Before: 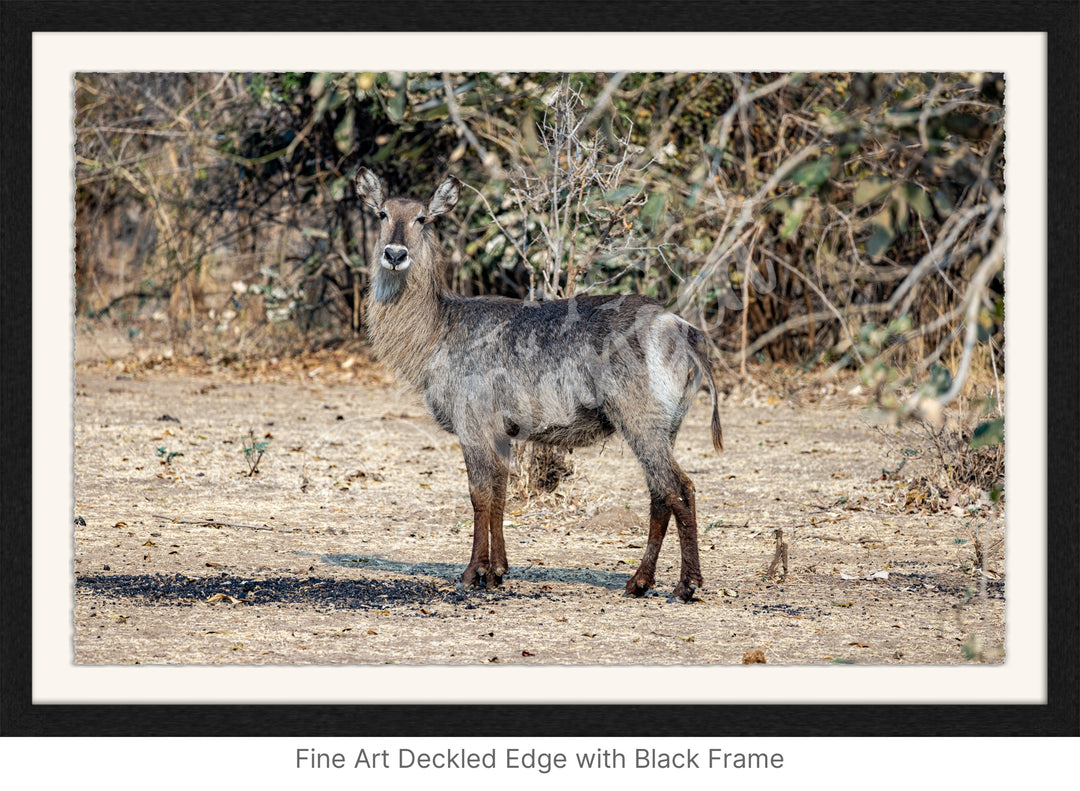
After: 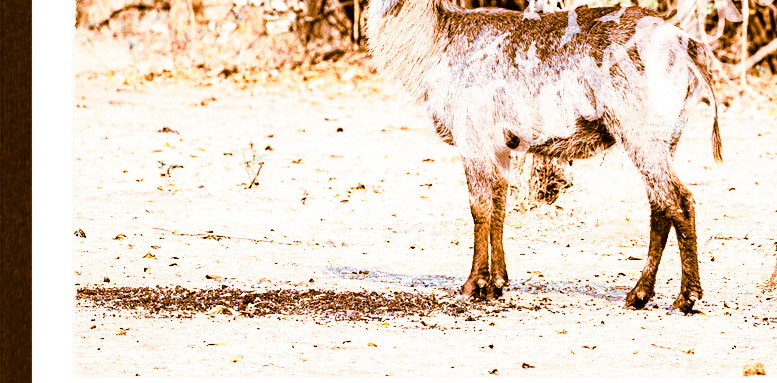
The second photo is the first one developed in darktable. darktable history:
crop: top 36.498%, right 27.964%, bottom 14.995%
contrast brightness saturation: contrast 0.2, brightness 0.15, saturation 0.14
white balance: red 1.05, blue 1.072
base curve: curves: ch0 [(0, 0) (0.007, 0.004) (0.027, 0.03) (0.046, 0.07) (0.207, 0.54) (0.442, 0.872) (0.673, 0.972) (1, 1)], preserve colors none
split-toning: shadows › hue 26°, shadows › saturation 0.92, highlights › hue 40°, highlights › saturation 0.92, balance -63, compress 0%
